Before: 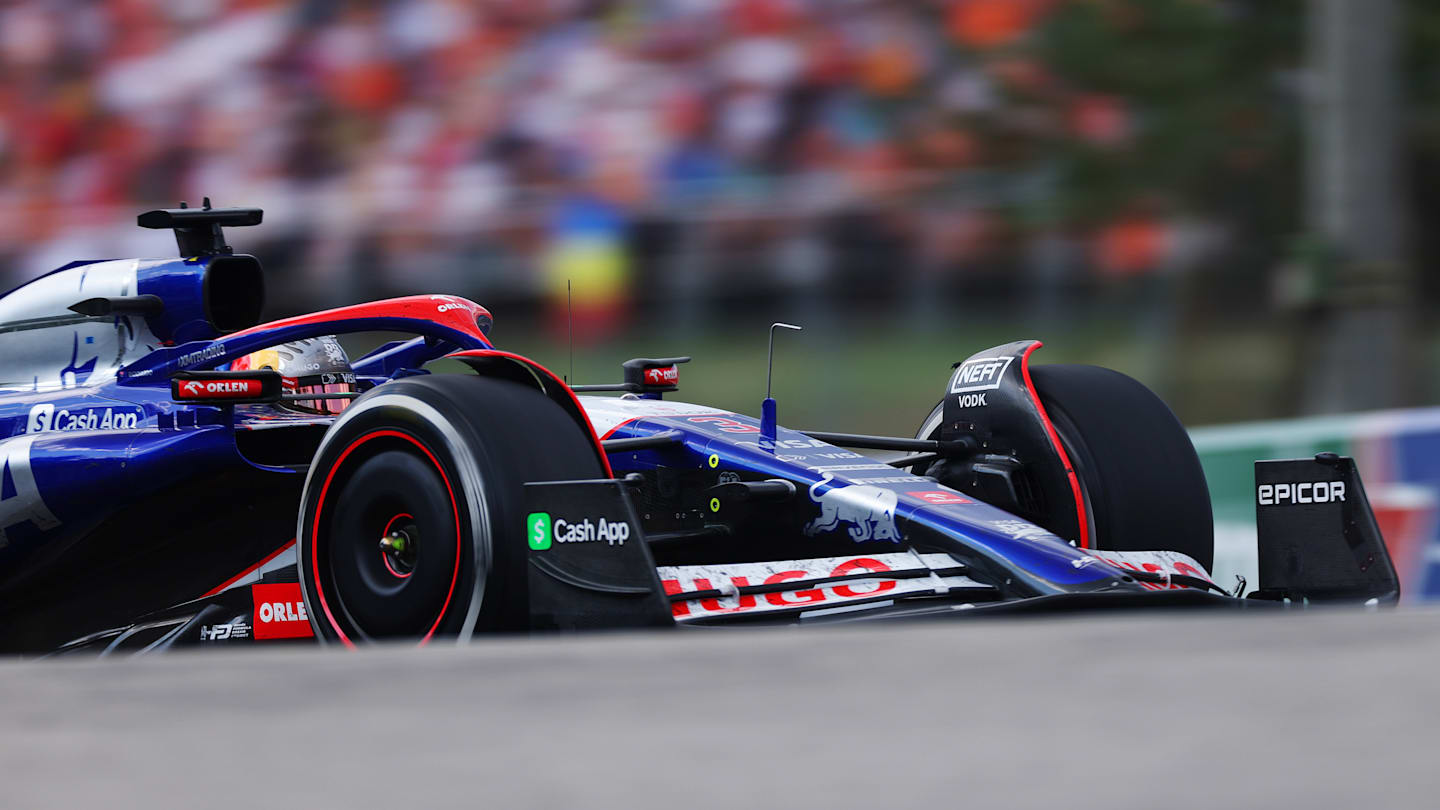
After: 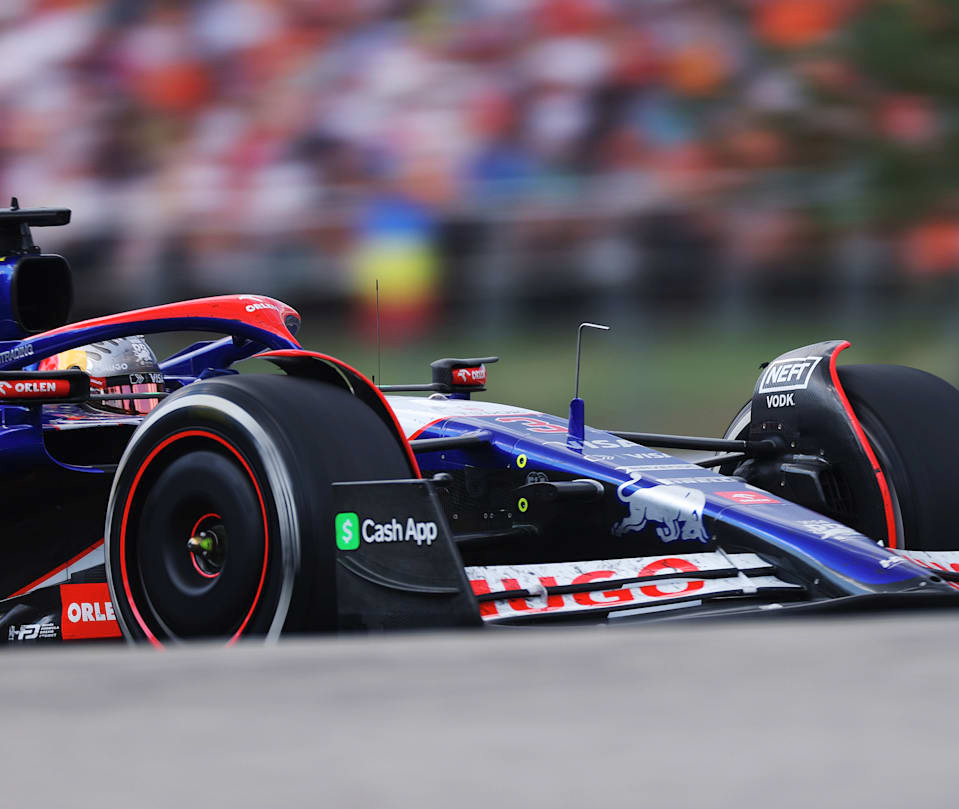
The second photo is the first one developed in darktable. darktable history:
crop and rotate: left 13.365%, right 20.005%
tone equalizer: on, module defaults
contrast brightness saturation: contrast 0.054, brightness 0.063, saturation 0.01
